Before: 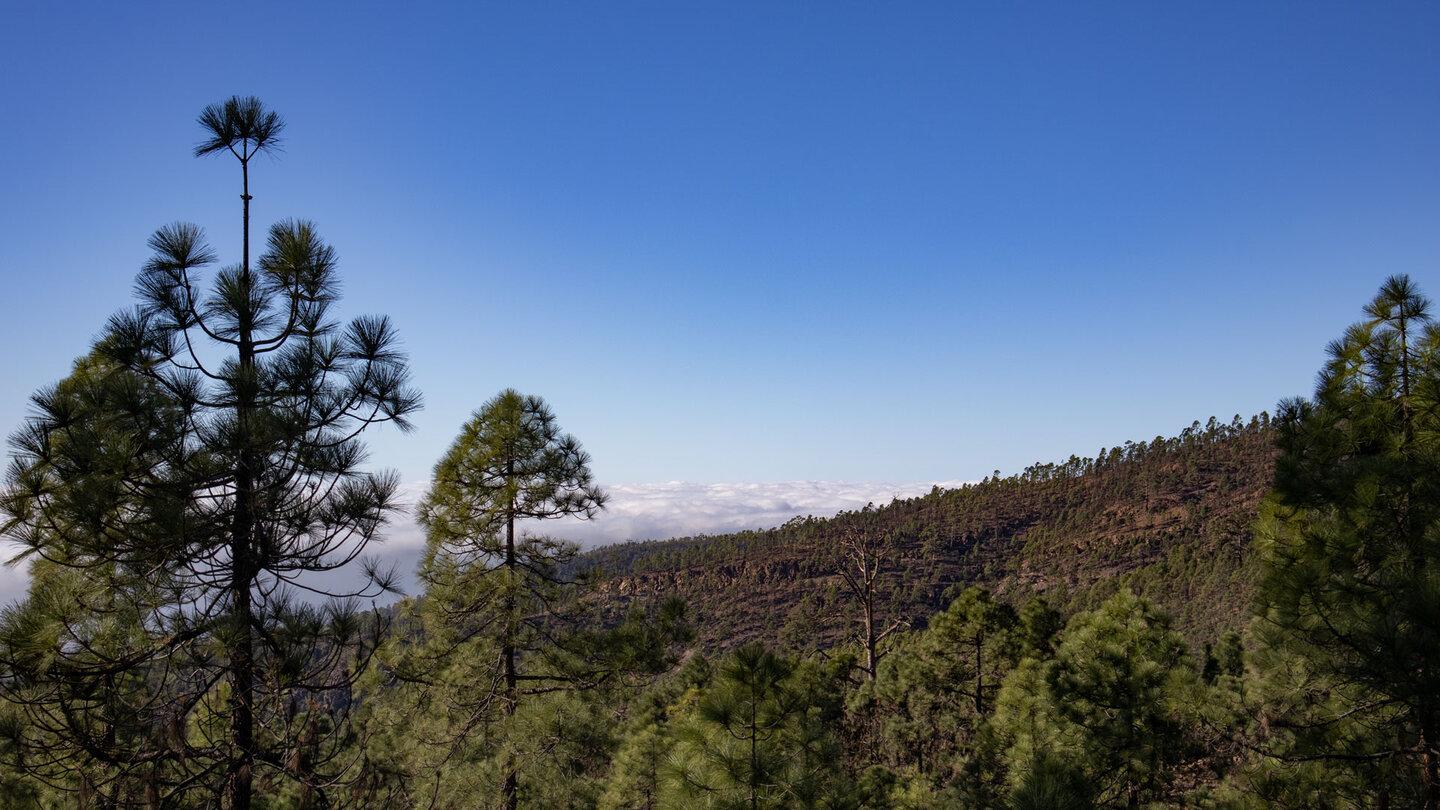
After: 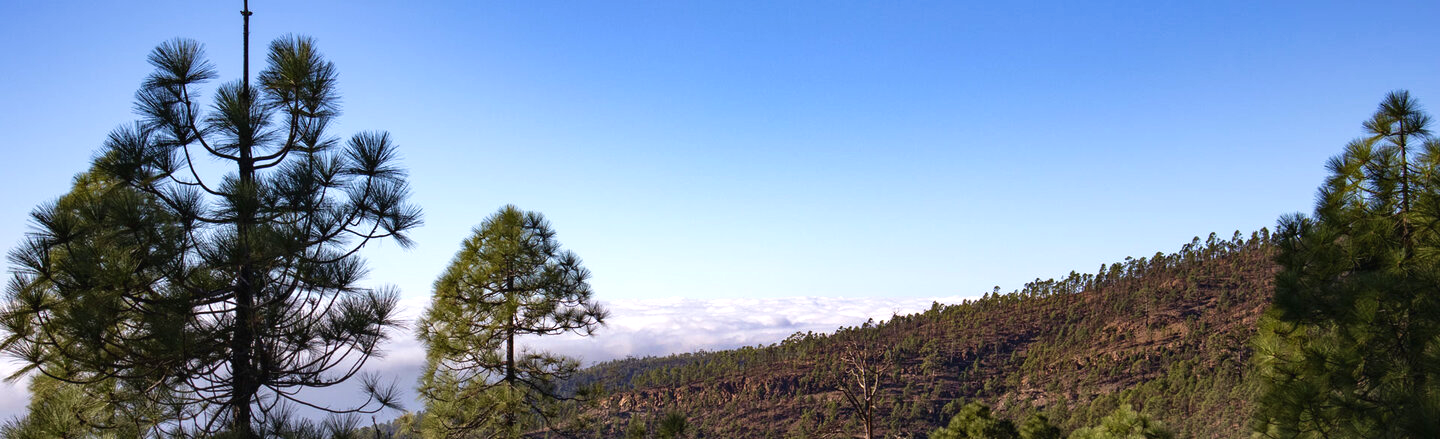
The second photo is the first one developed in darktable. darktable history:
crop and rotate: top 22.802%, bottom 22.928%
contrast brightness saturation: contrast 0.07
exposure: black level correction -0.002, exposure 0.546 EV, compensate exposure bias true, compensate highlight preservation false
velvia: on, module defaults
